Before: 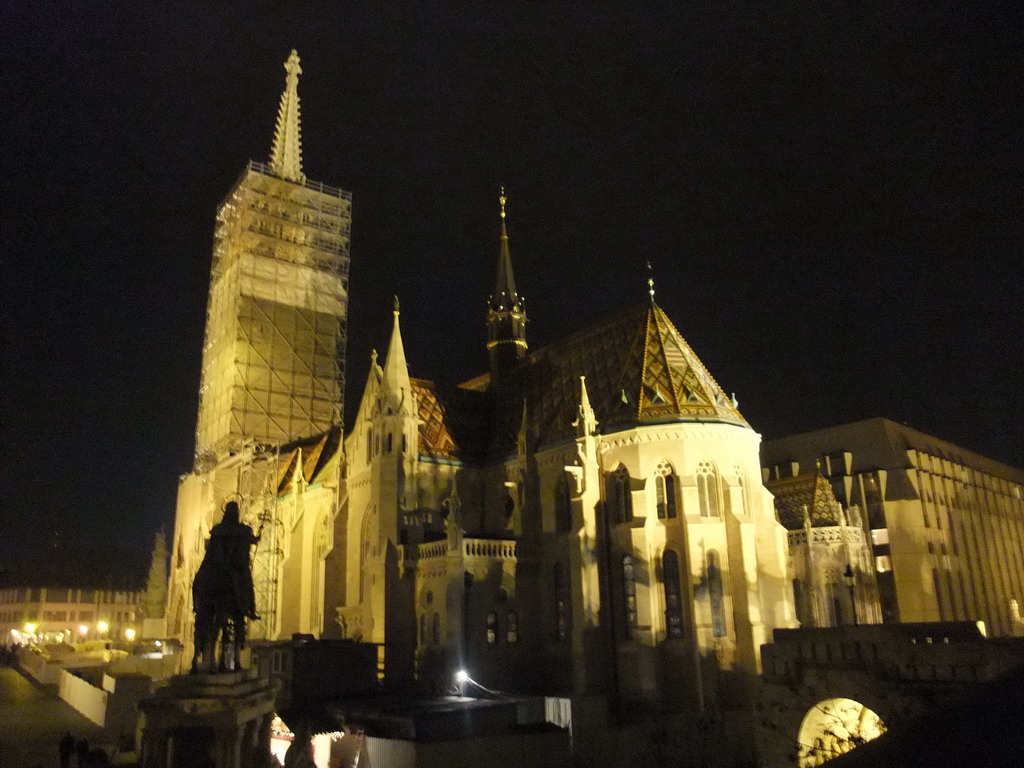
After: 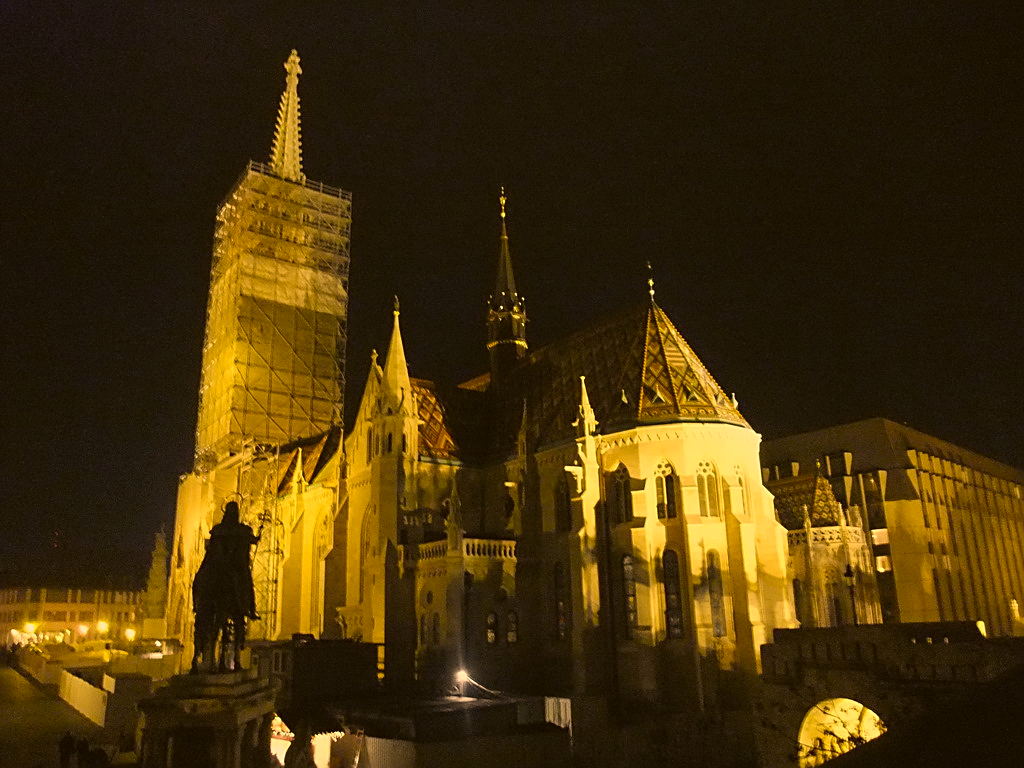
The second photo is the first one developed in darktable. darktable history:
color correction: highlights a* 17.94, highlights b* 35.39, shadows a* 1.48, shadows b* 6.42, saturation 1.01
contrast brightness saturation: contrast -0.08, brightness -0.04, saturation -0.11
sharpen: on, module defaults
